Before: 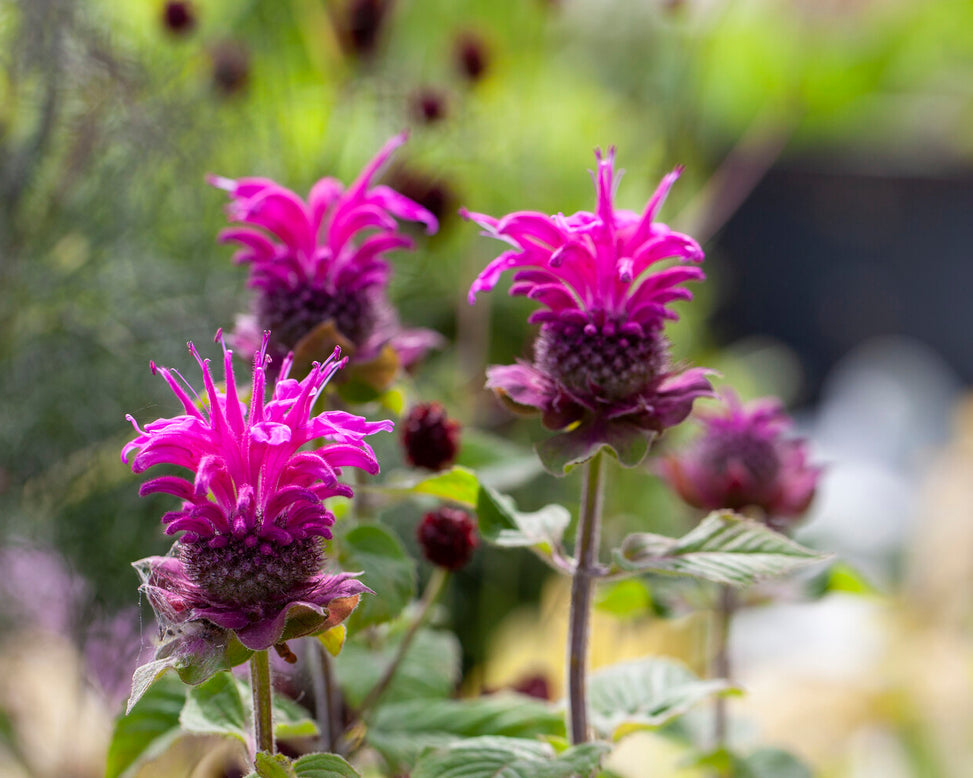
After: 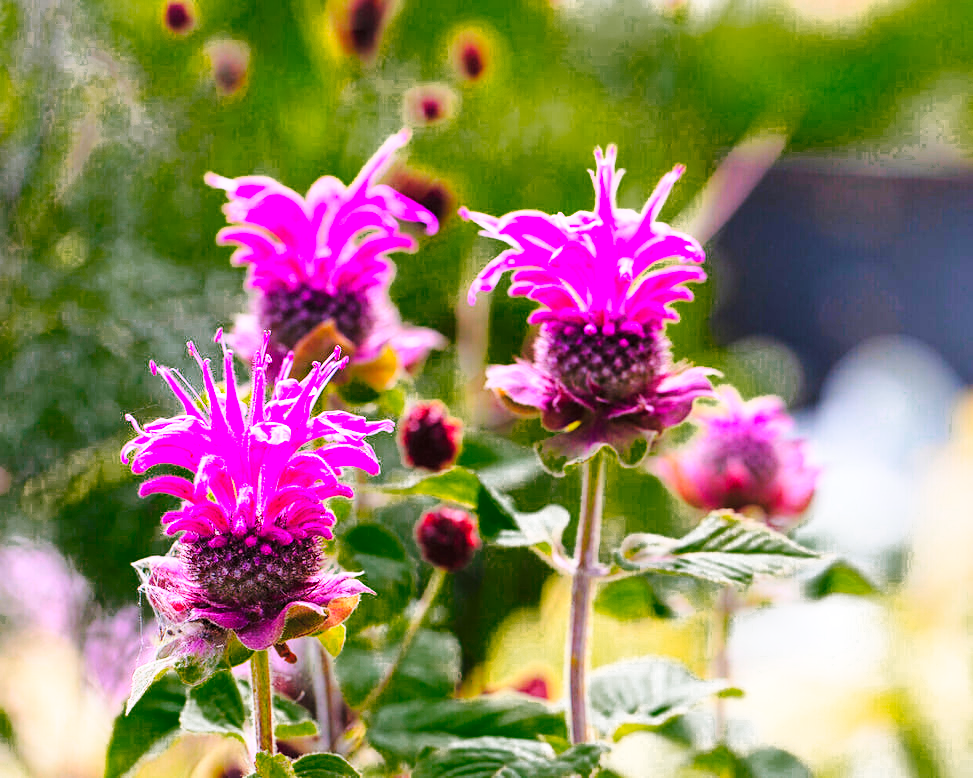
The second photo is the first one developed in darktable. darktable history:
base curve: curves: ch0 [(0, 0) (0.028, 0.03) (0.121, 0.232) (0.46, 0.748) (0.859, 0.968) (1, 1)], preserve colors none
sharpen: amount 0.216
color zones: curves: ch0 [(0.25, 0.5) (0.347, 0.092) (0.75, 0.5)]; ch1 [(0.25, 0.5) (0.33, 0.51) (0.75, 0.5)]
contrast brightness saturation: contrast 0.066, brightness 0.173, saturation 0.411
local contrast: mode bilateral grid, contrast 14, coarseness 37, detail 105%, midtone range 0.2
